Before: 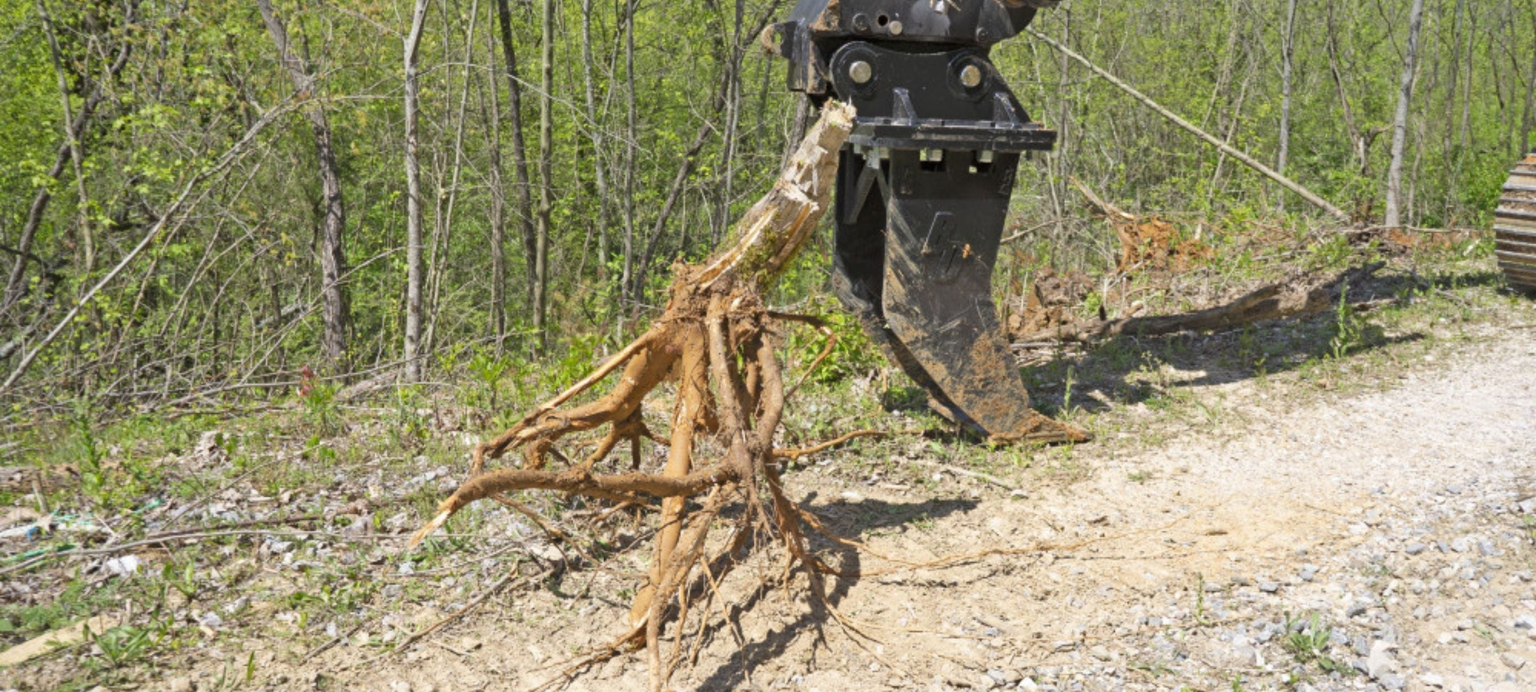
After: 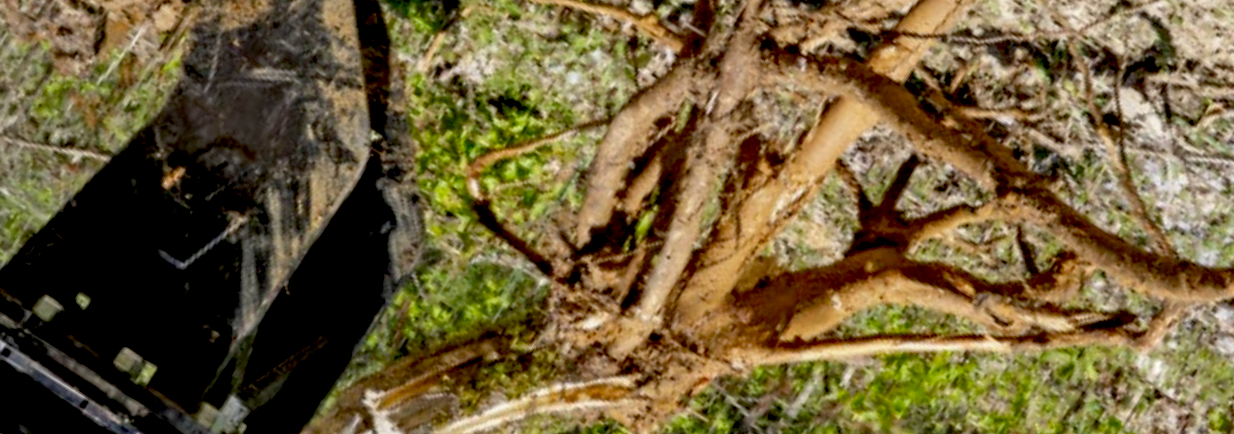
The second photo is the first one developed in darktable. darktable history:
crop and rotate: angle 148.19°, left 9.144%, top 15.572%, right 4.415%, bottom 16.989%
local contrast: detail 130%
exposure: black level correction 0.046, exposure -0.231 EV, compensate highlight preservation false
